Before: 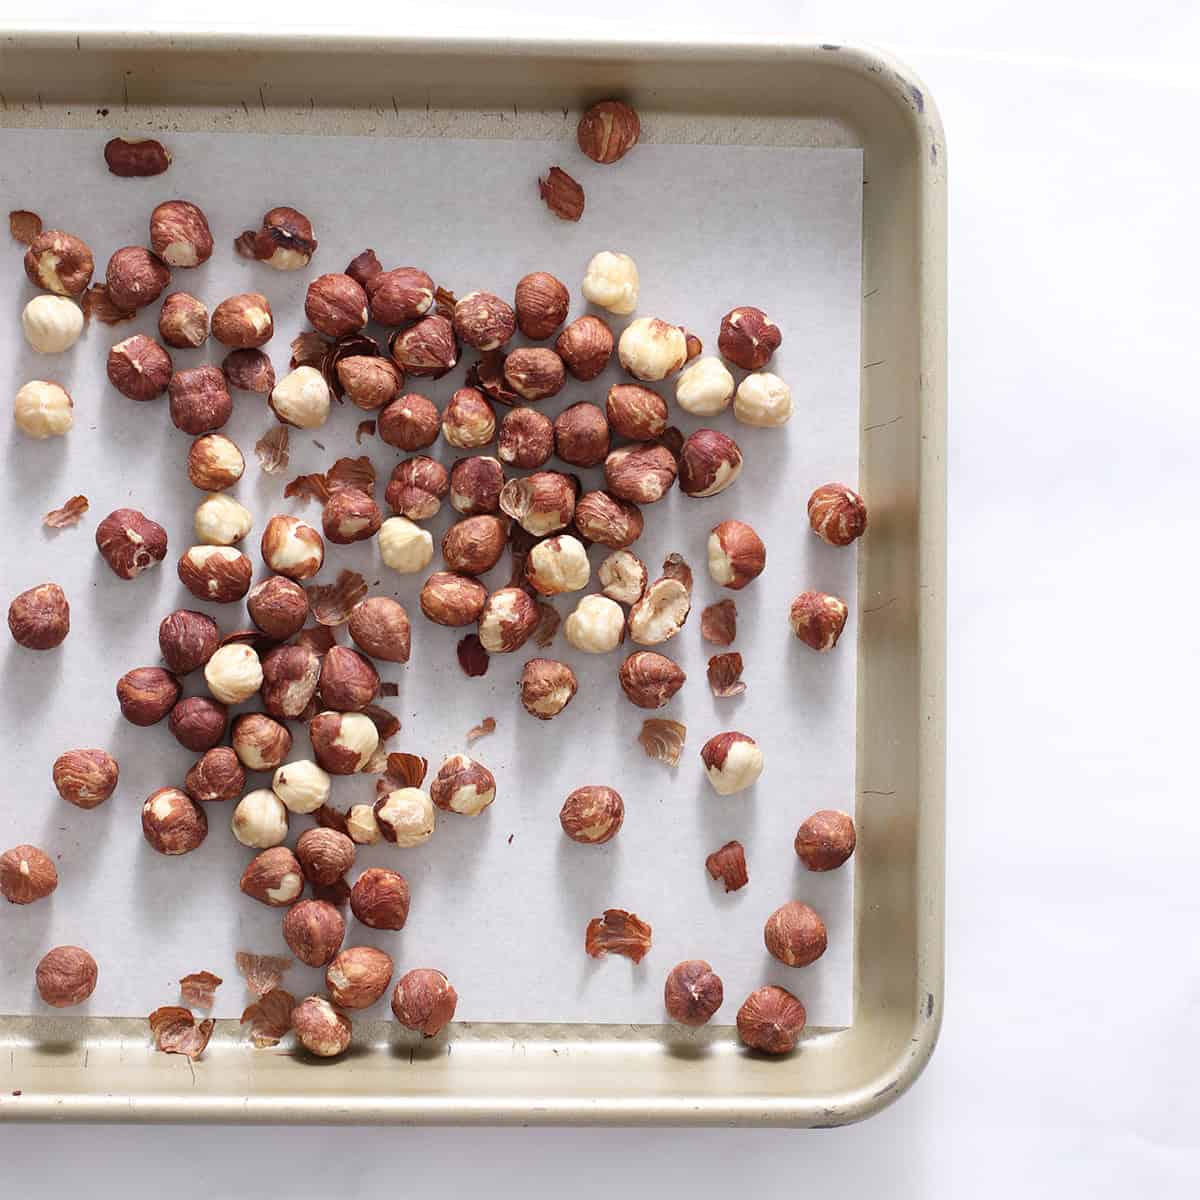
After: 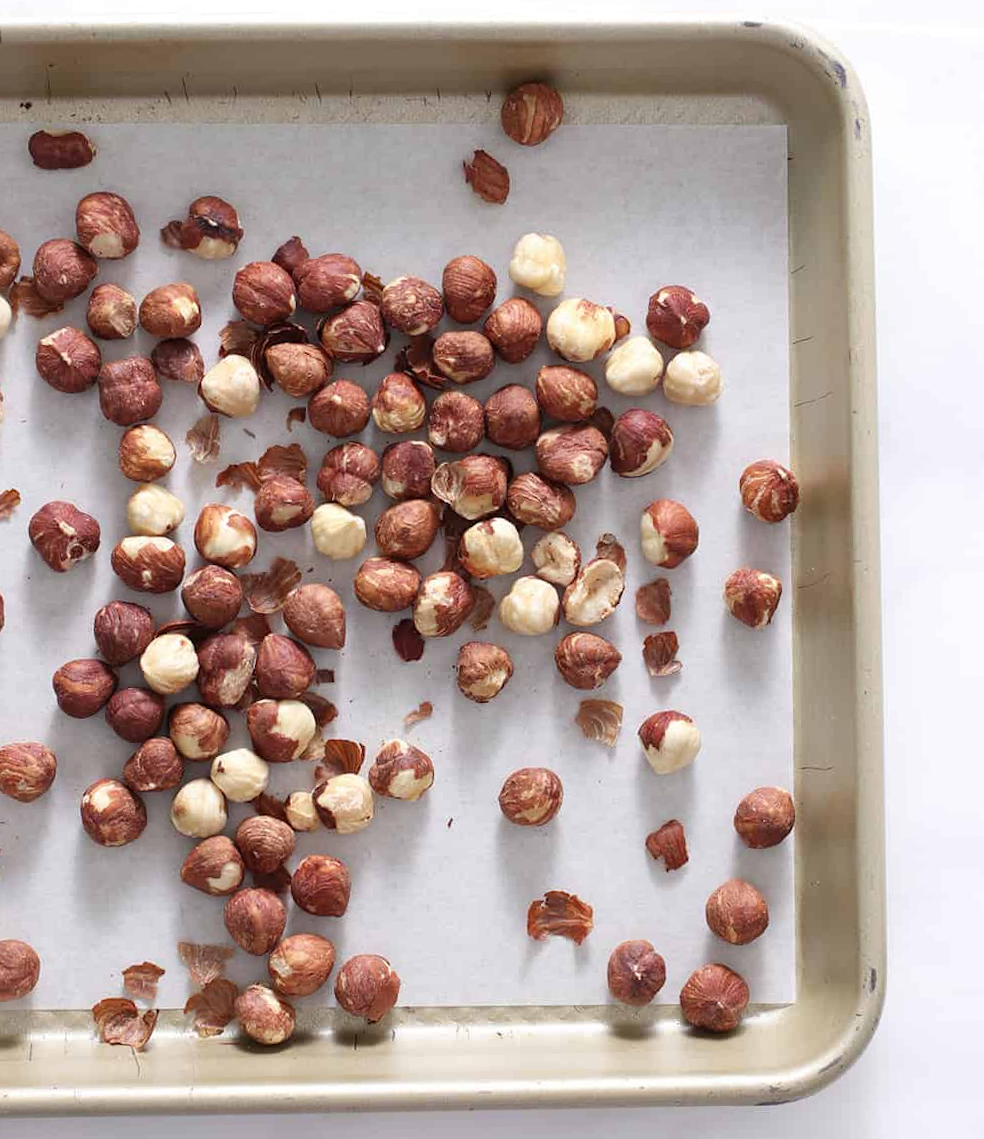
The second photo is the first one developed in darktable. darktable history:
crop and rotate: angle 1.28°, left 4.526%, top 0.503%, right 11.584%, bottom 2.462%
